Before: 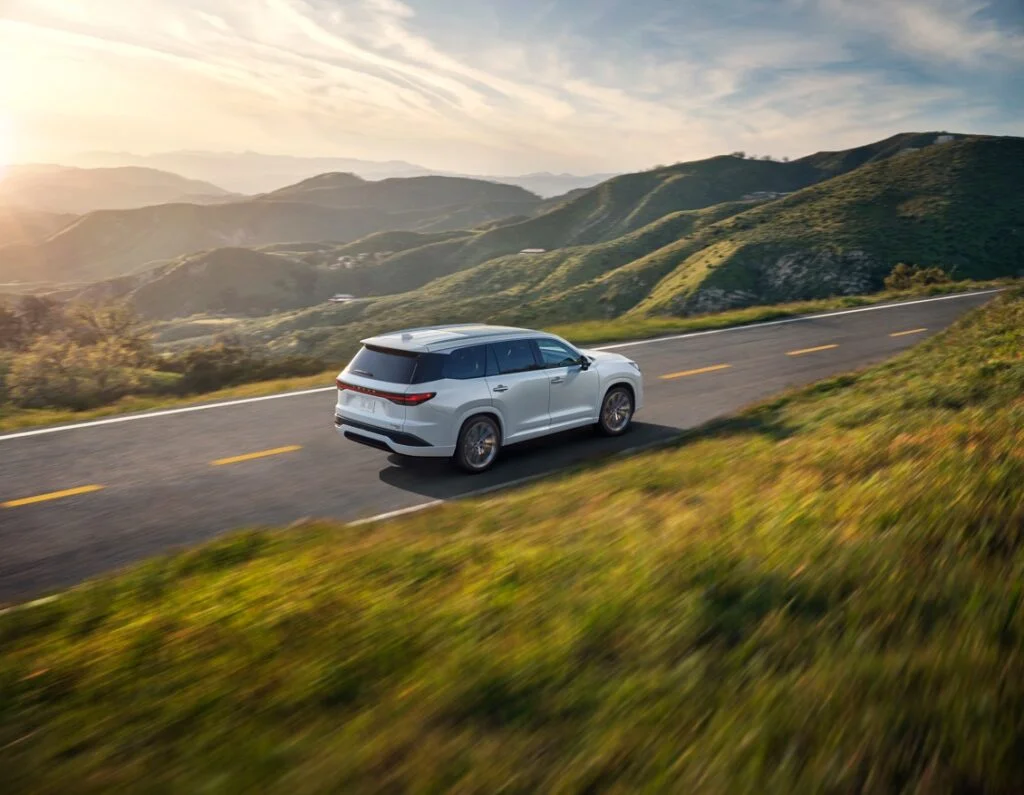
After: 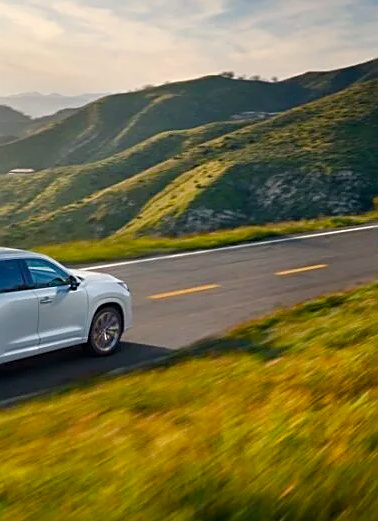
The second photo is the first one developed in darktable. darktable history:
sharpen: on, module defaults
color balance rgb: perceptual saturation grading › global saturation 35%, perceptual saturation grading › highlights -30%, perceptual saturation grading › shadows 35%, perceptual brilliance grading › global brilliance 3%, perceptual brilliance grading › highlights -3%, perceptual brilliance grading › shadows 3%
crop and rotate: left 49.936%, top 10.094%, right 13.136%, bottom 24.256%
